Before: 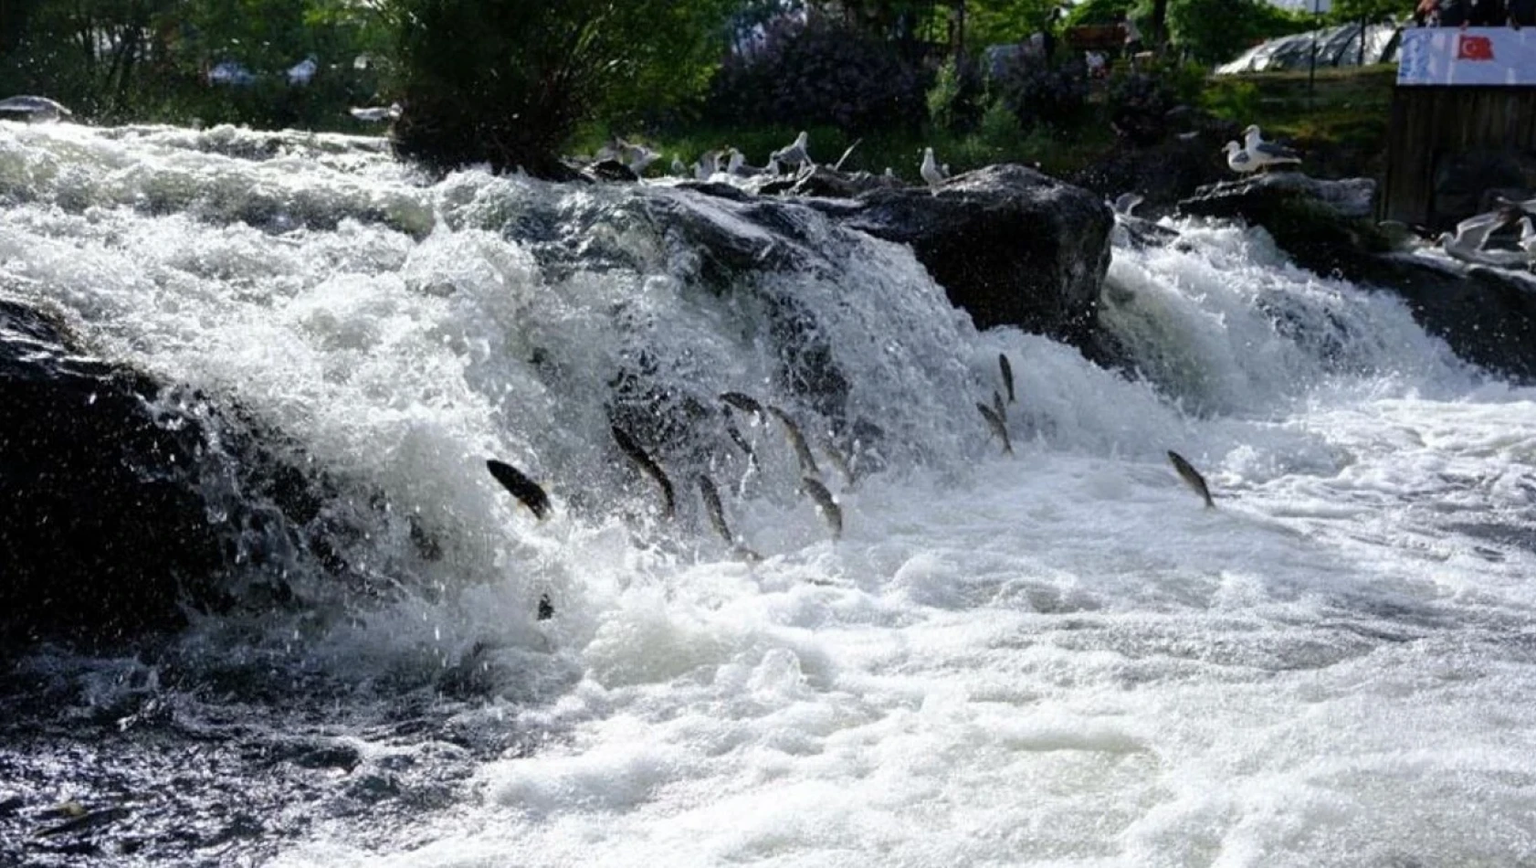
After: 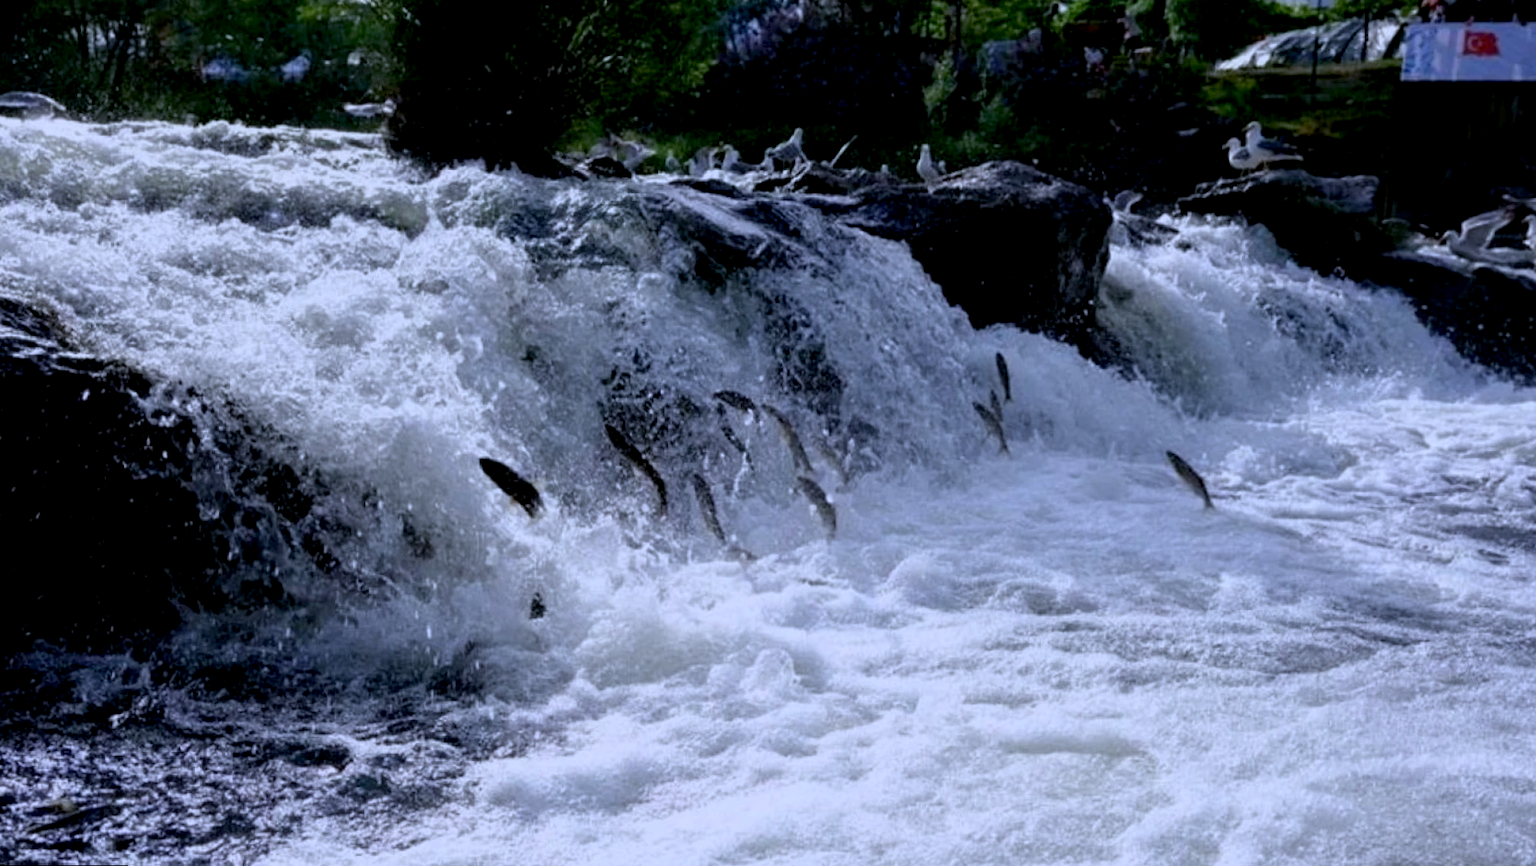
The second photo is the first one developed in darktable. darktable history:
color calibration: illuminant as shot in camera, x 0.377, y 0.392, temperature 4169.3 K, saturation algorithm version 1 (2020)
exposure: black level correction 0.011, exposure -0.478 EV, compensate highlight preservation false
rotate and perspective: rotation 0.192°, lens shift (horizontal) -0.015, crop left 0.005, crop right 0.996, crop top 0.006, crop bottom 0.99
